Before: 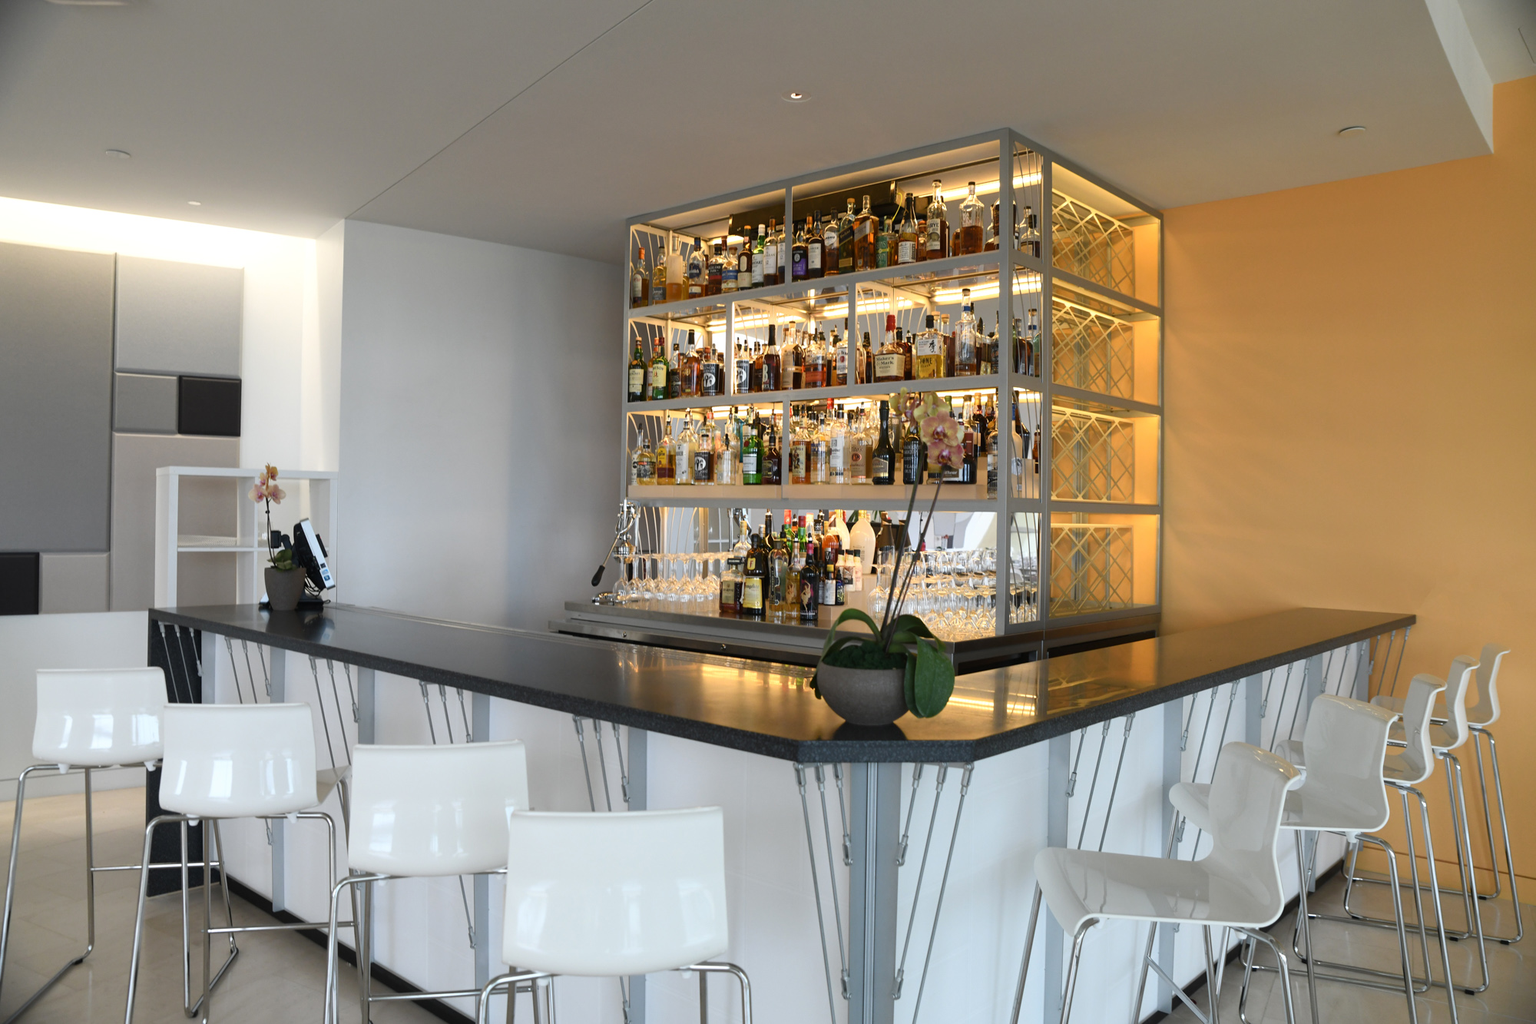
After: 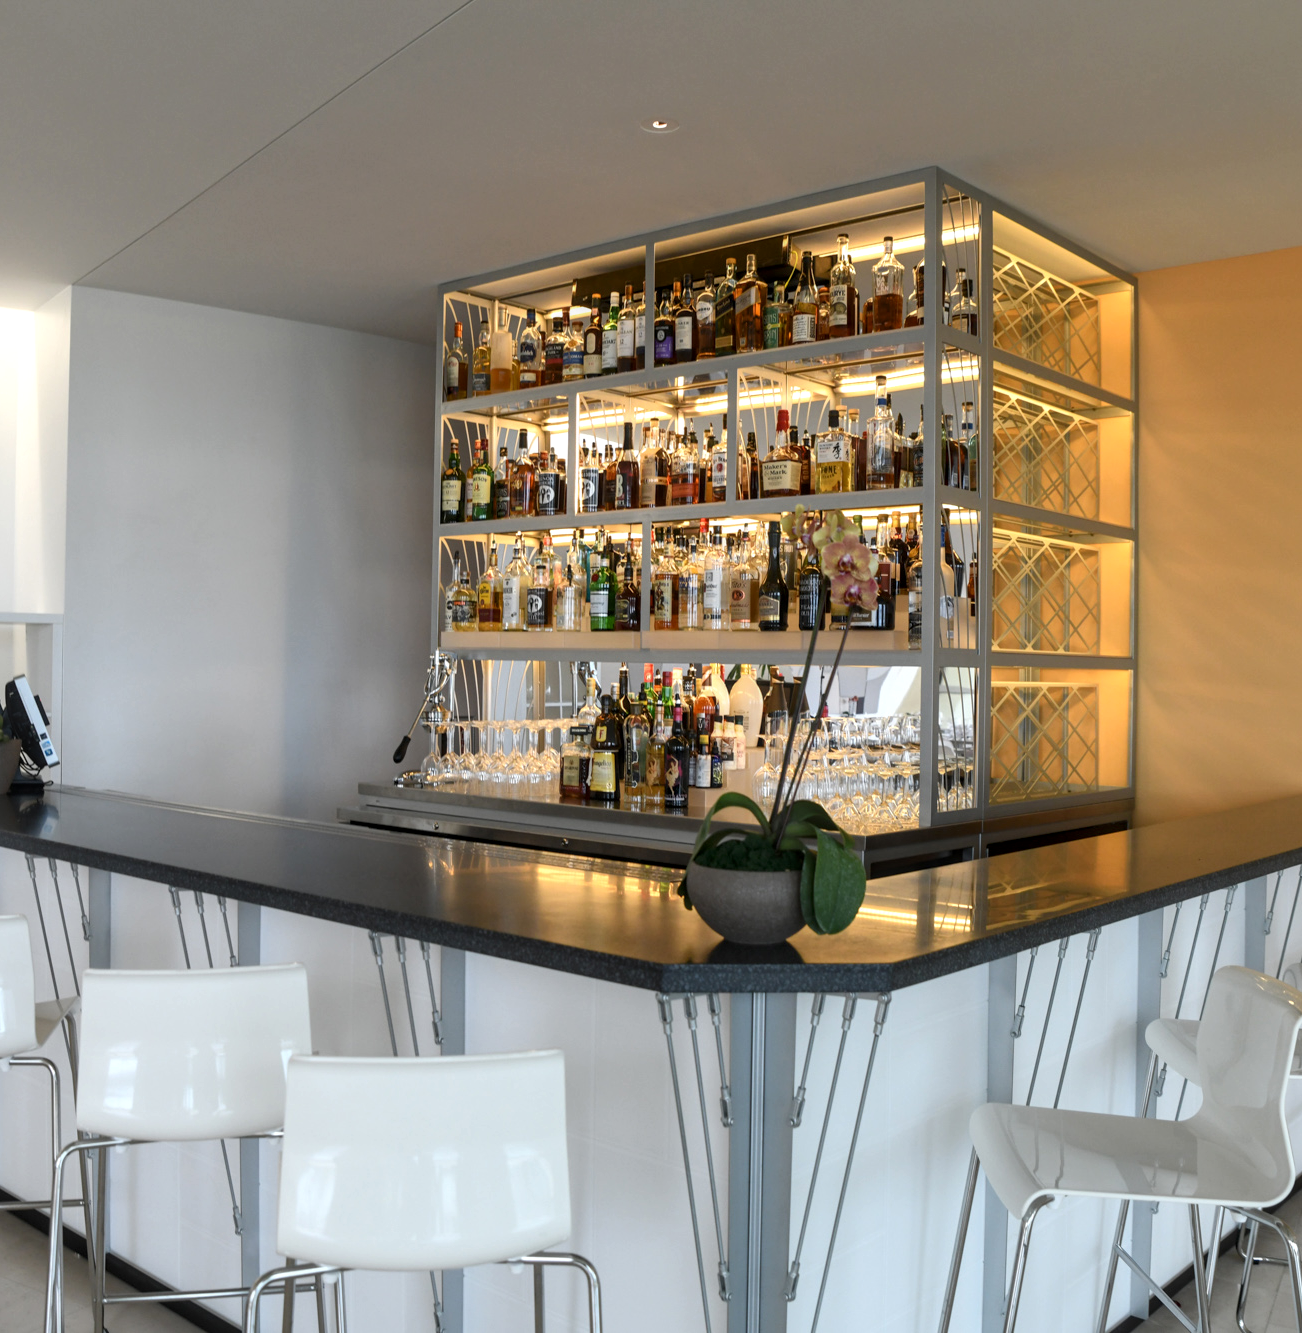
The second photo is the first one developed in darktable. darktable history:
shadows and highlights: radius 332.63, shadows 53.72, highlights -98.12, compress 94.38%, highlights color adjustment 0.439%, soften with gaussian
local contrast: on, module defaults
crop and rotate: left 18.865%, right 16.015%
